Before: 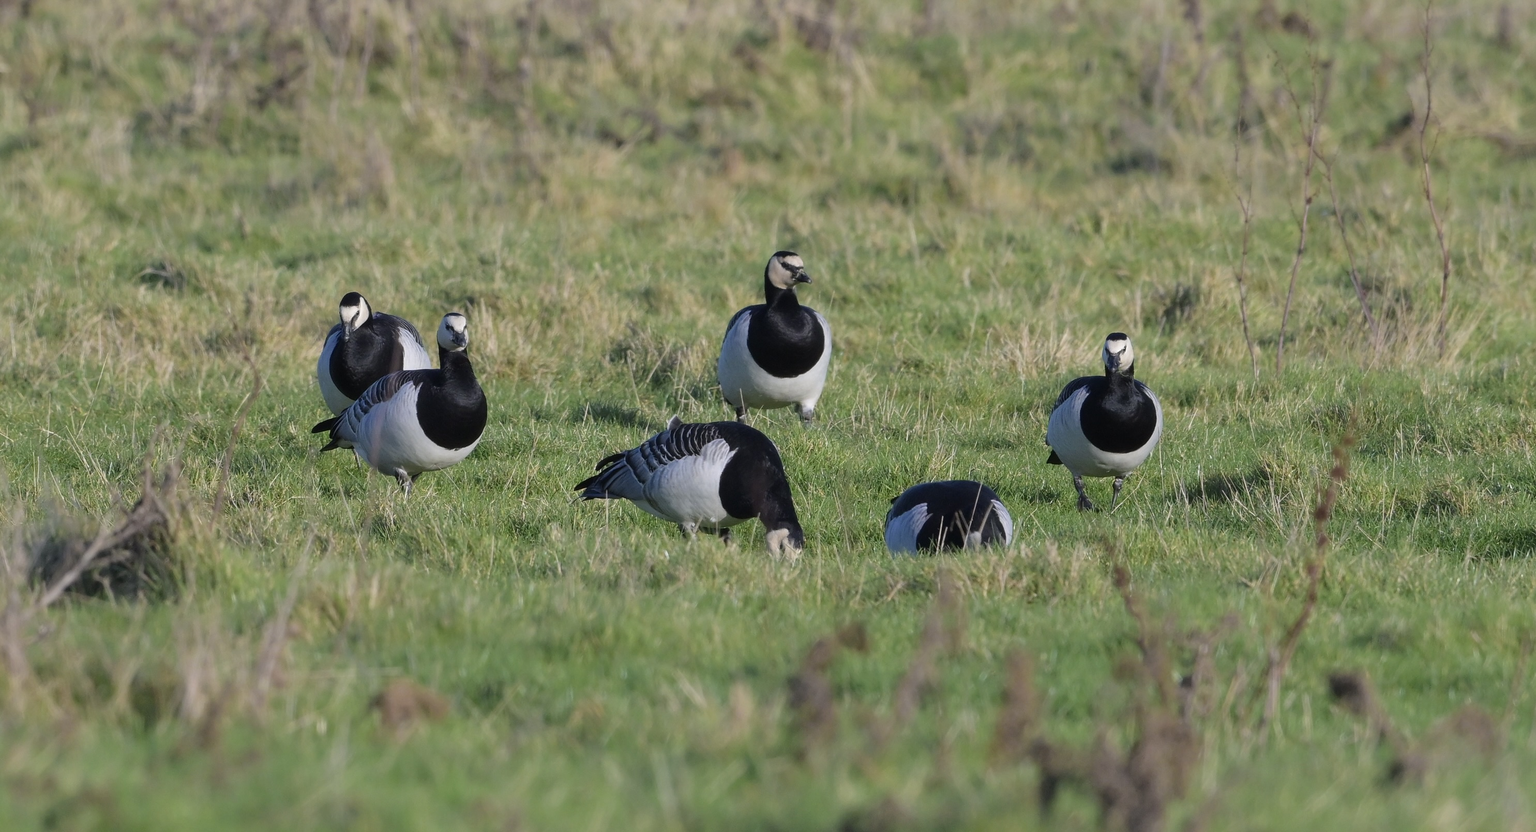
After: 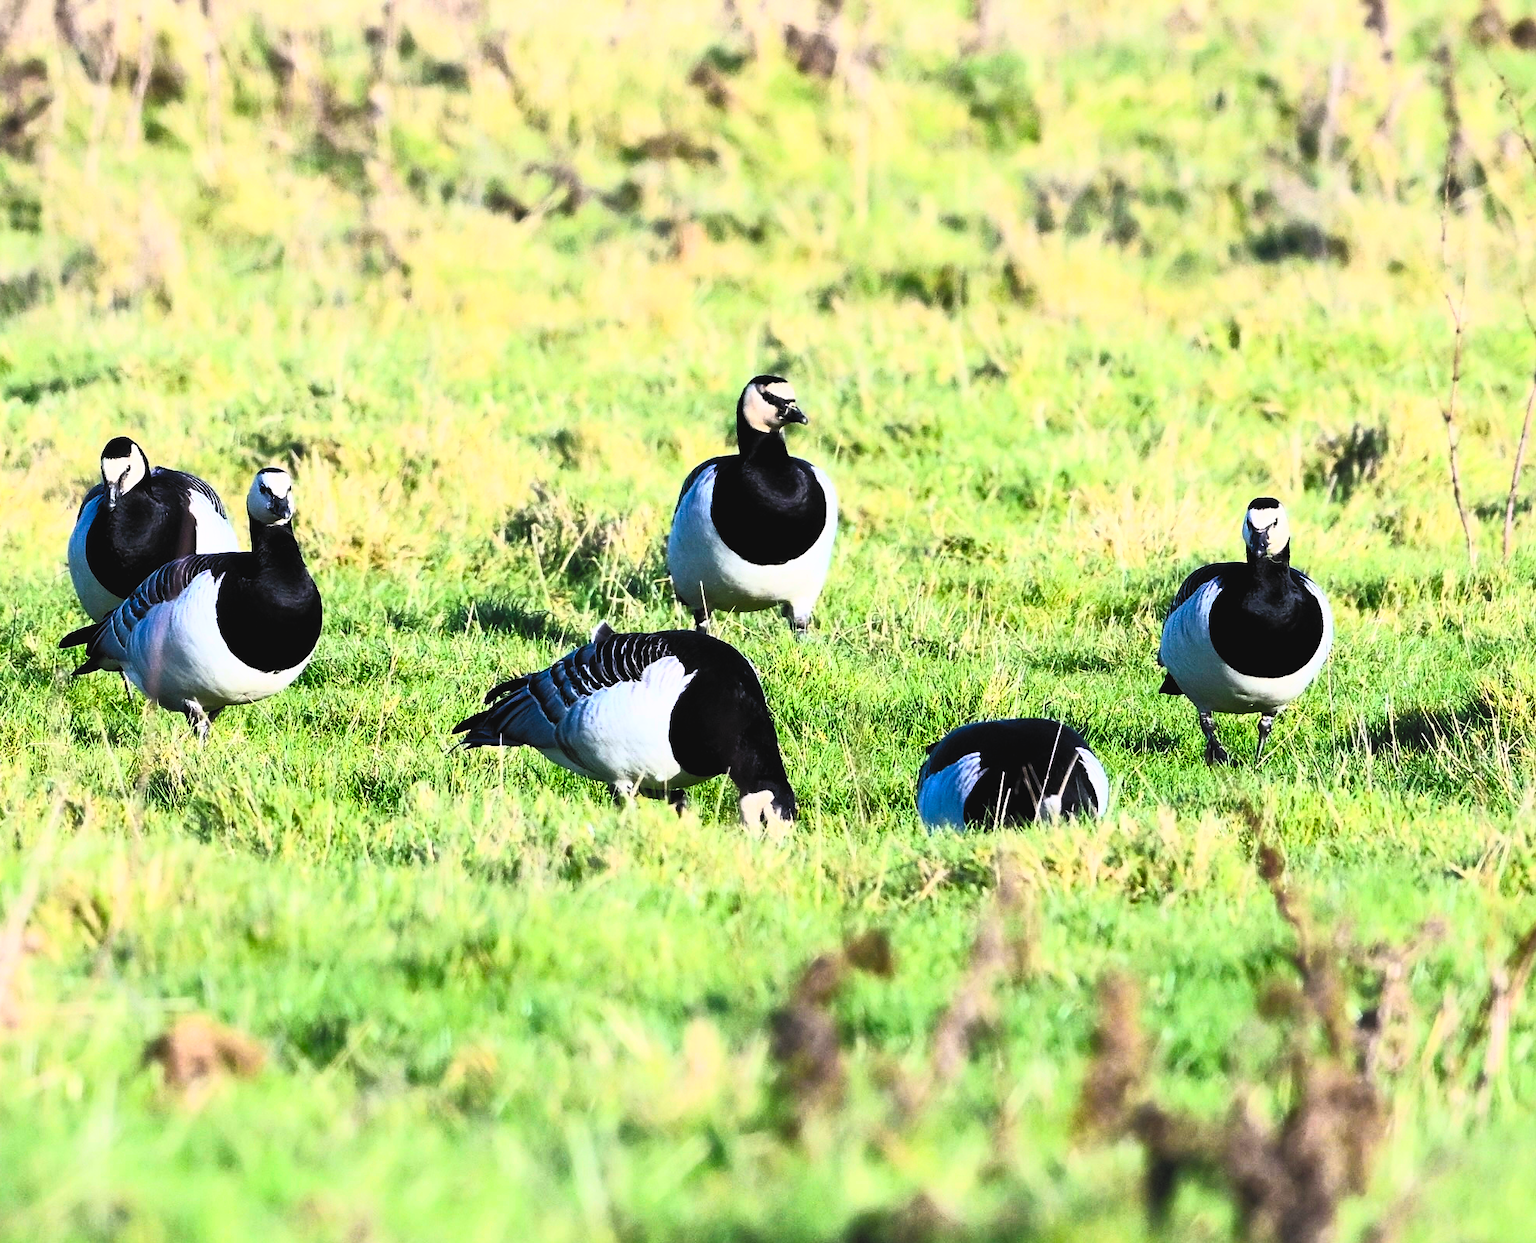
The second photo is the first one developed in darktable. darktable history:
crop and rotate: left 17.732%, right 15.423%
contrast brightness saturation: contrast 1, brightness 1, saturation 1
filmic rgb: black relative exposure -5 EV, hardness 2.88, contrast 1.4, highlights saturation mix -20%
